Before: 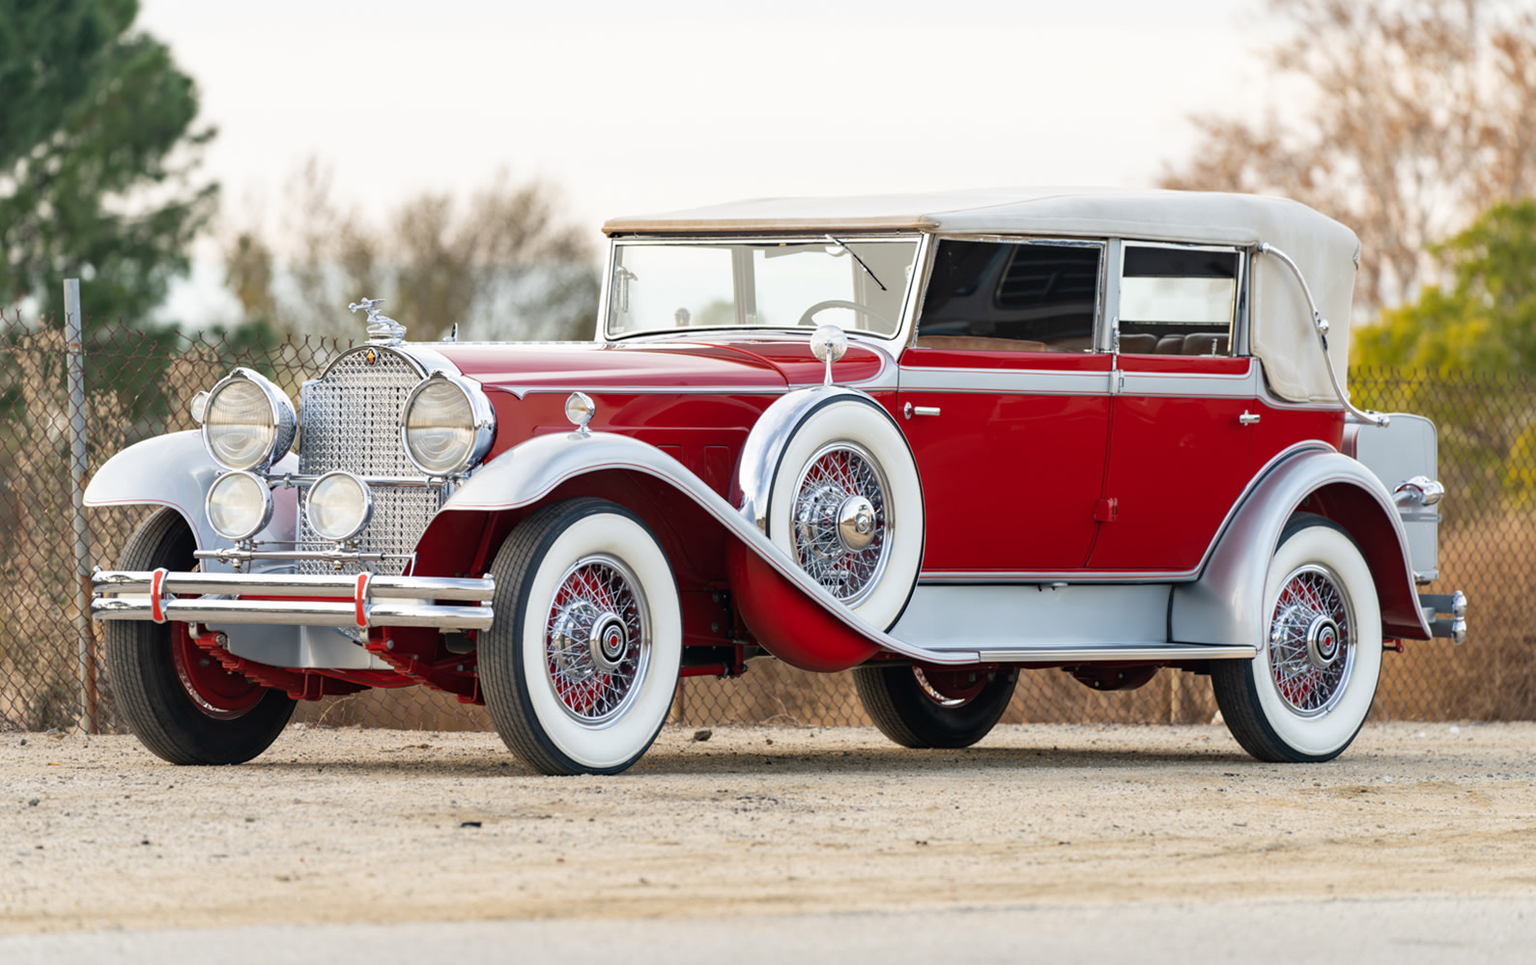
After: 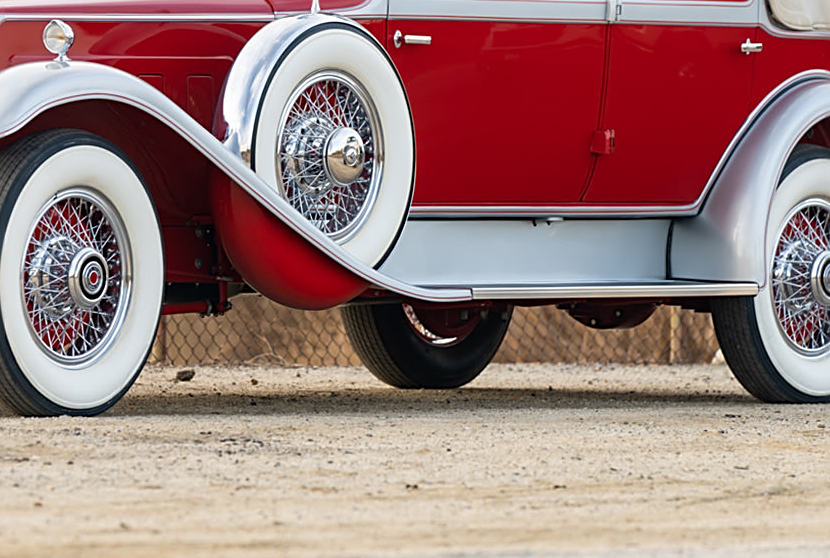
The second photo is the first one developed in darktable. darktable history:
crop: left 34.136%, top 38.648%, right 13.66%, bottom 5.445%
sharpen: amount 0.555
